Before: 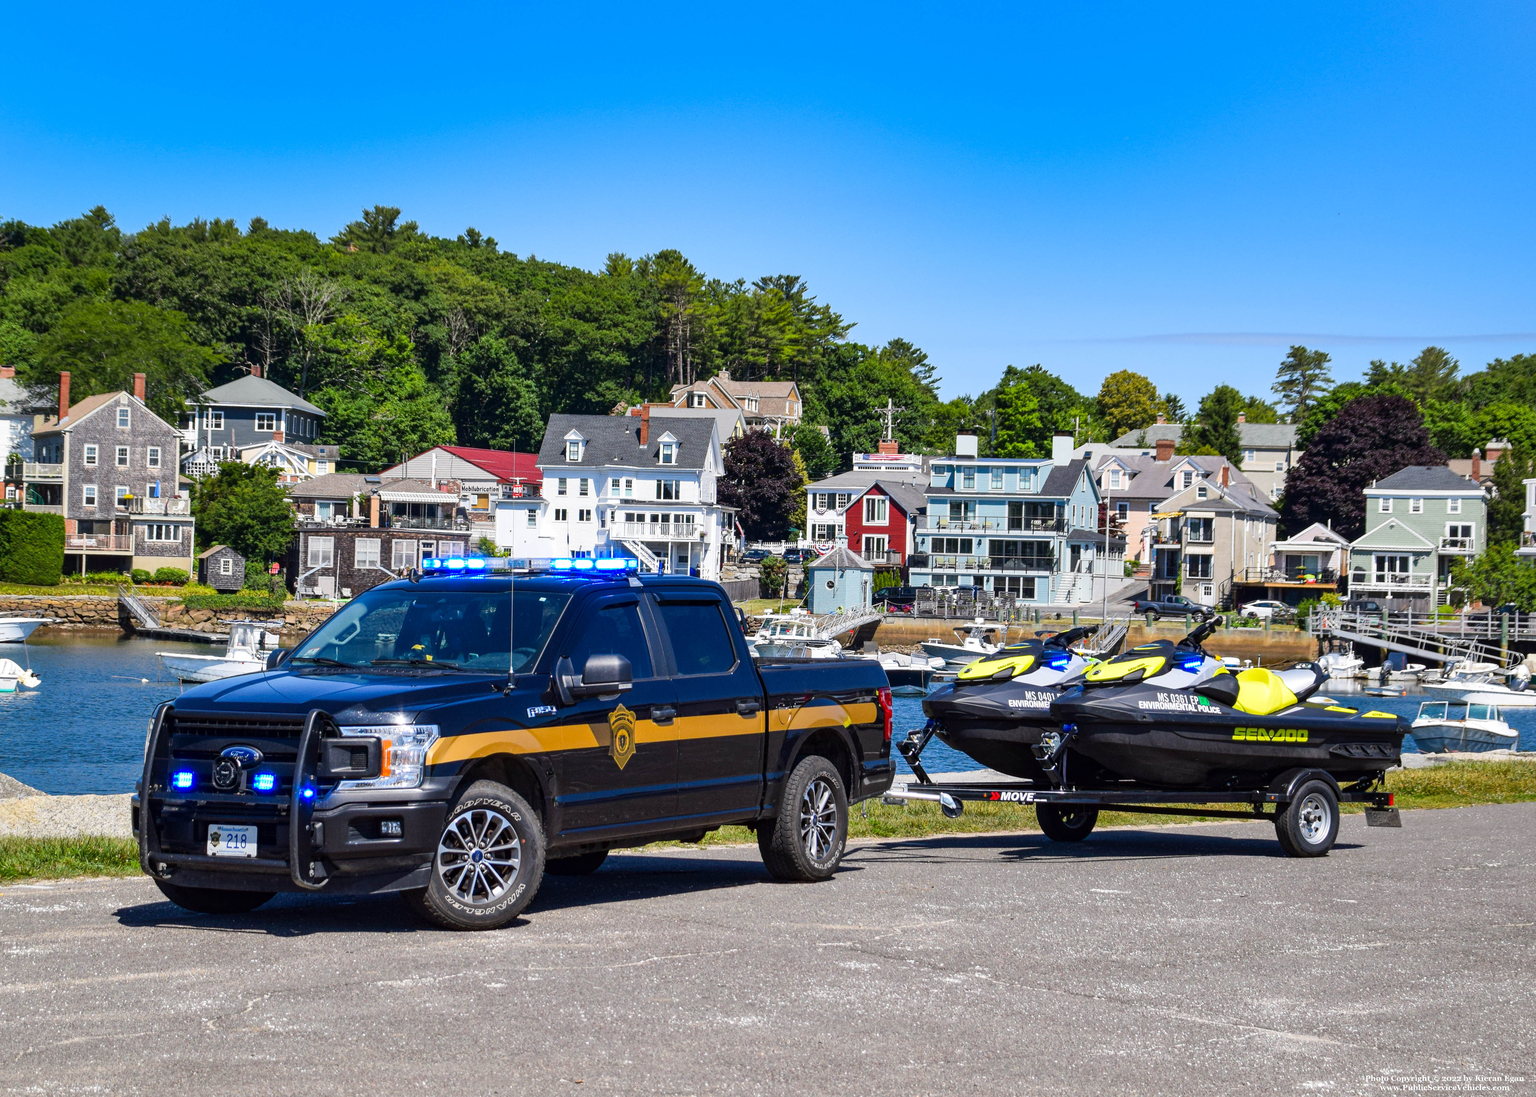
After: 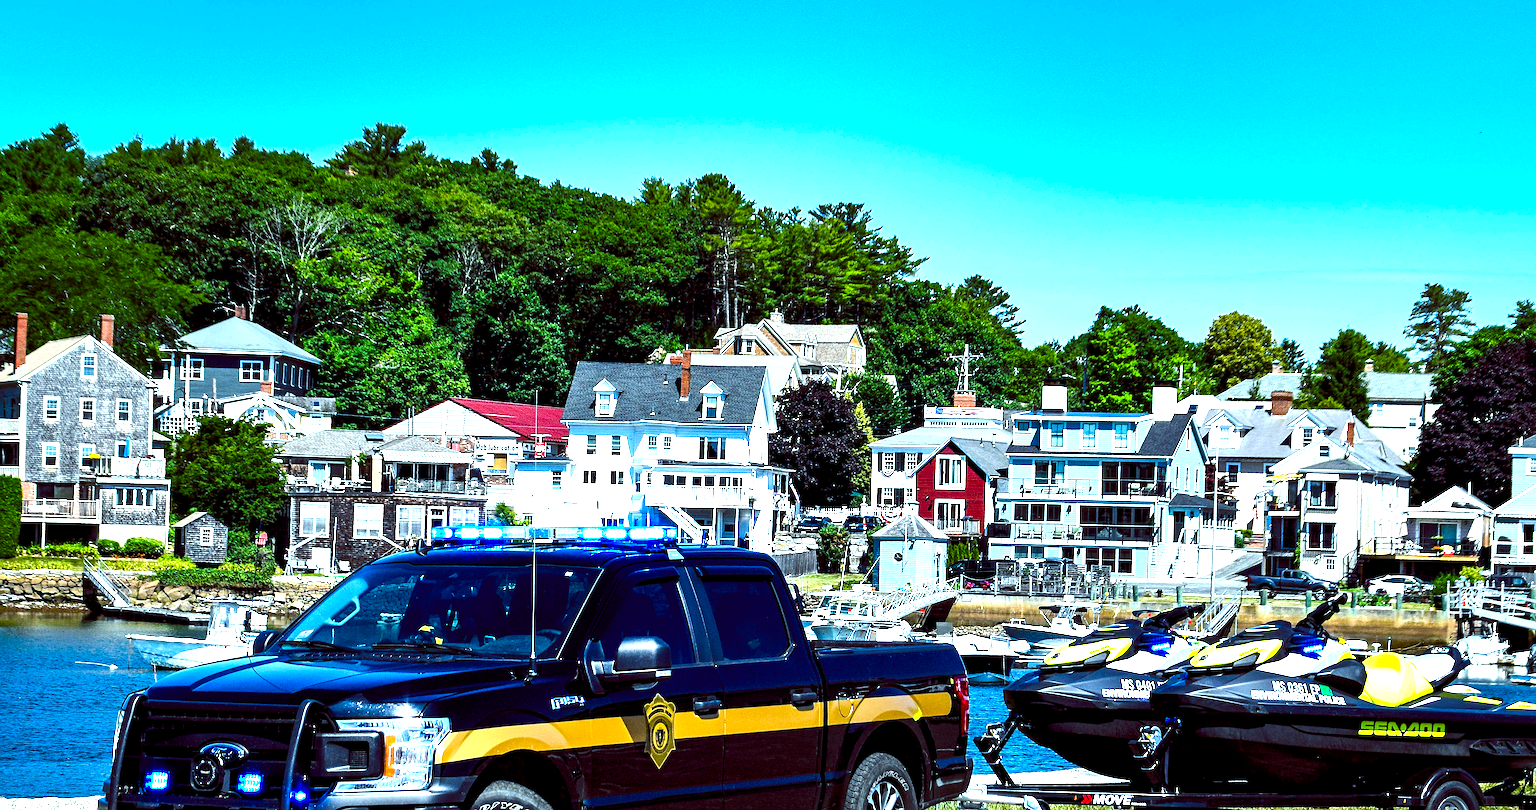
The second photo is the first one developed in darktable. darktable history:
color balance rgb: shadows lift › luminance -7.7%, shadows lift › chroma 2.13%, shadows lift › hue 200.79°, power › luminance -7.77%, power › chroma 2.27%, power › hue 220.69°, highlights gain › luminance 15.15%, highlights gain › chroma 4%, highlights gain › hue 209.35°, global offset › luminance -0.21%, global offset › chroma 0.27%, perceptual saturation grading › global saturation 24.42%, perceptual saturation grading › highlights -24.42%, perceptual saturation grading › mid-tones 24.42%, perceptual saturation grading › shadows 40%, perceptual brilliance grading › global brilliance -5%, perceptual brilliance grading › highlights 24.42%, perceptual brilliance grading › mid-tones 7%, perceptual brilliance grading › shadows -5%
tone equalizer: -8 EV -0.417 EV, -7 EV -0.389 EV, -6 EV -0.333 EV, -5 EV -0.222 EV, -3 EV 0.222 EV, -2 EV 0.333 EV, -1 EV 0.389 EV, +0 EV 0.417 EV, edges refinement/feathering 500, mask exposure compensation -1.57 EV, preserve details no
crop: left 3.015%, top 8.969%, right 9.647%, bottom 26.457%
sharpen: on, module defaults
